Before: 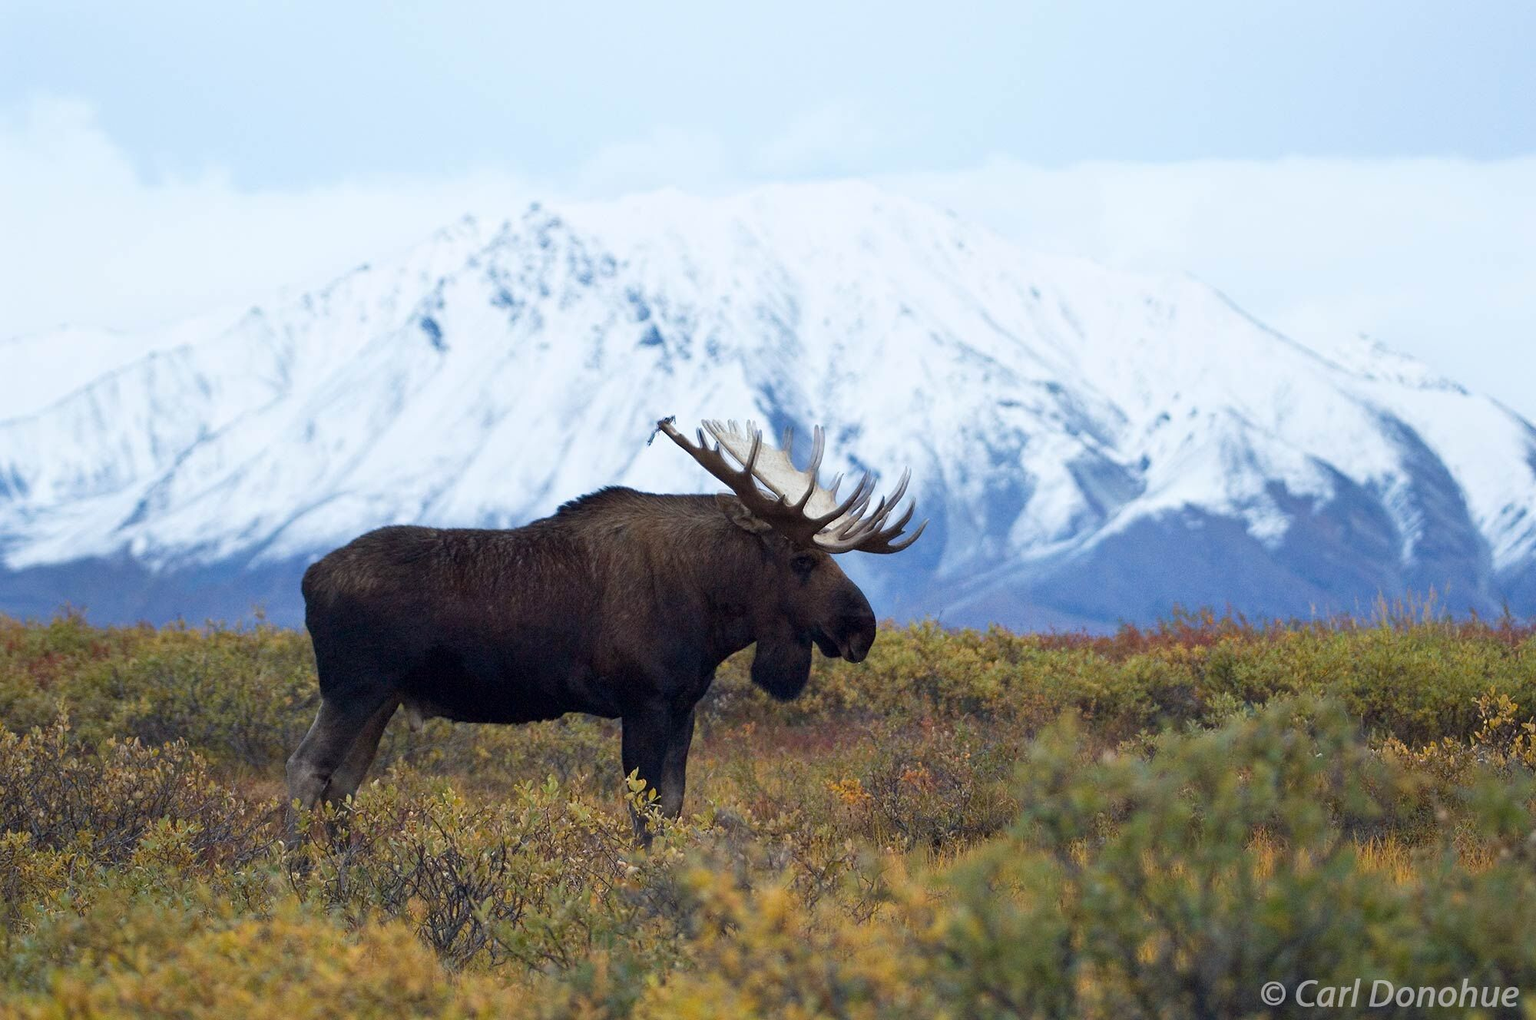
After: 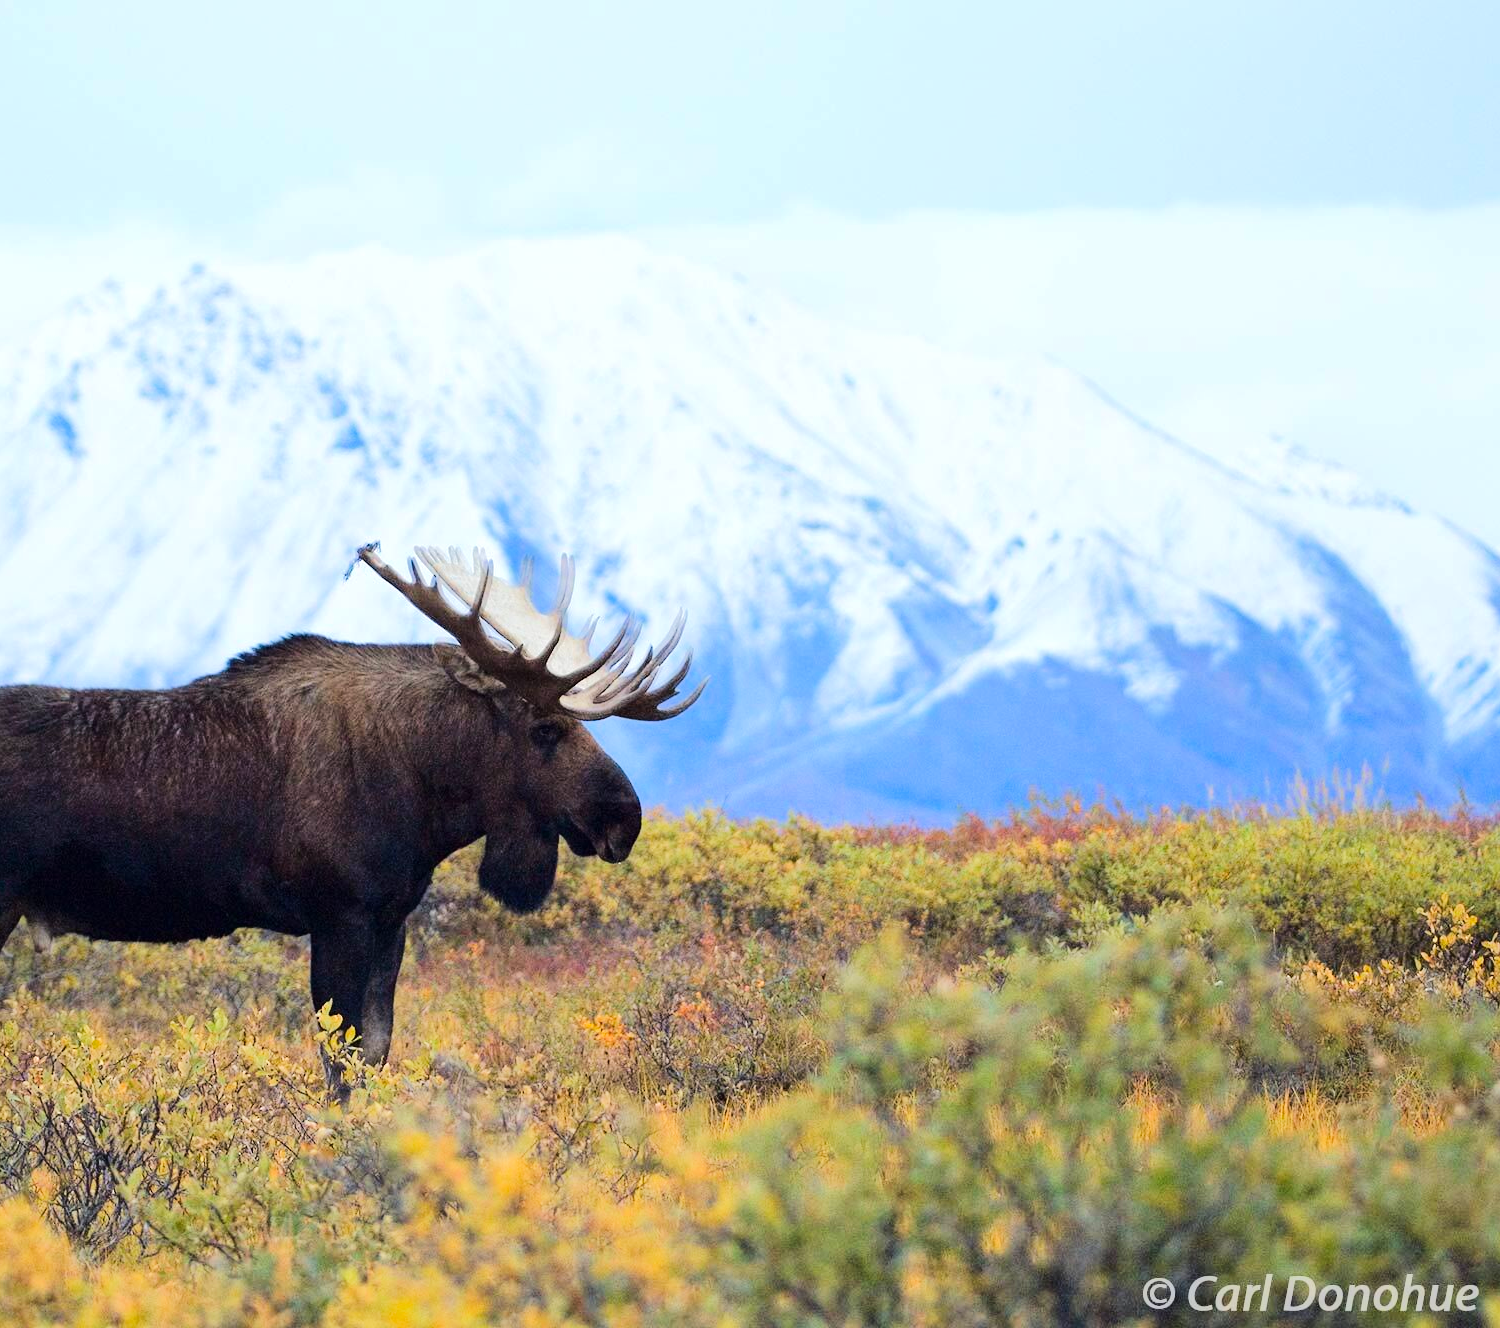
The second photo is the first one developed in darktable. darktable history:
tone equalizer: -7 EV 0.152 EV, -6 EV 0.627 EV, -5 EV 1.11 EV, -4 EV 1.34 EV, -3 EV 1.14 EV, -2 EV 0.6 EV, -1 EV 0.152 EV, edges refinement/feathering 500, mask exposure compensation -1.57 EV, preserve details no
crop and rotate: left 24.99%
contrast brightness saturation: contrast 0.038, saturation 0.162
